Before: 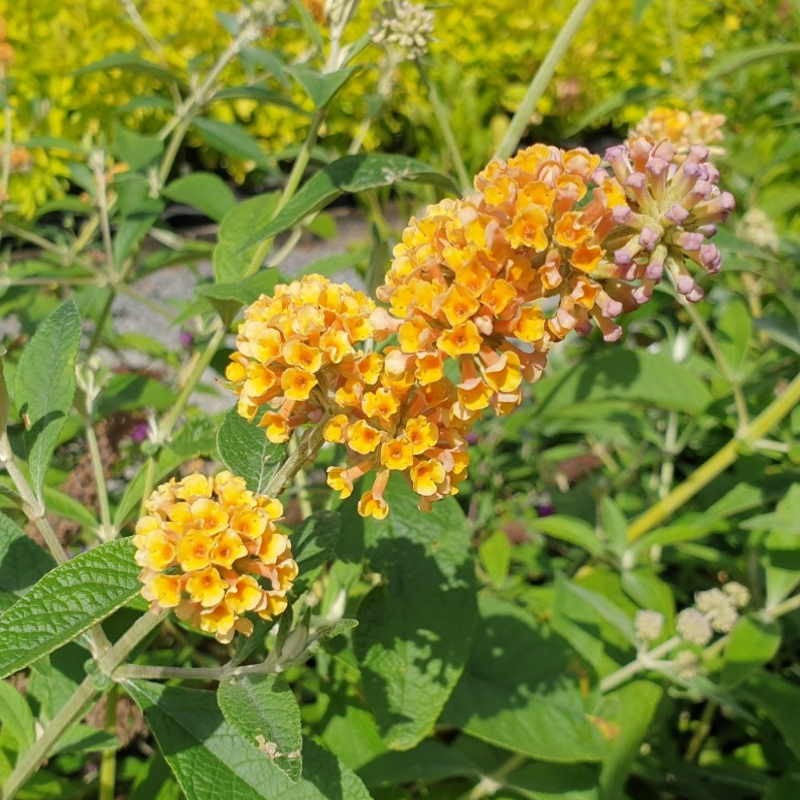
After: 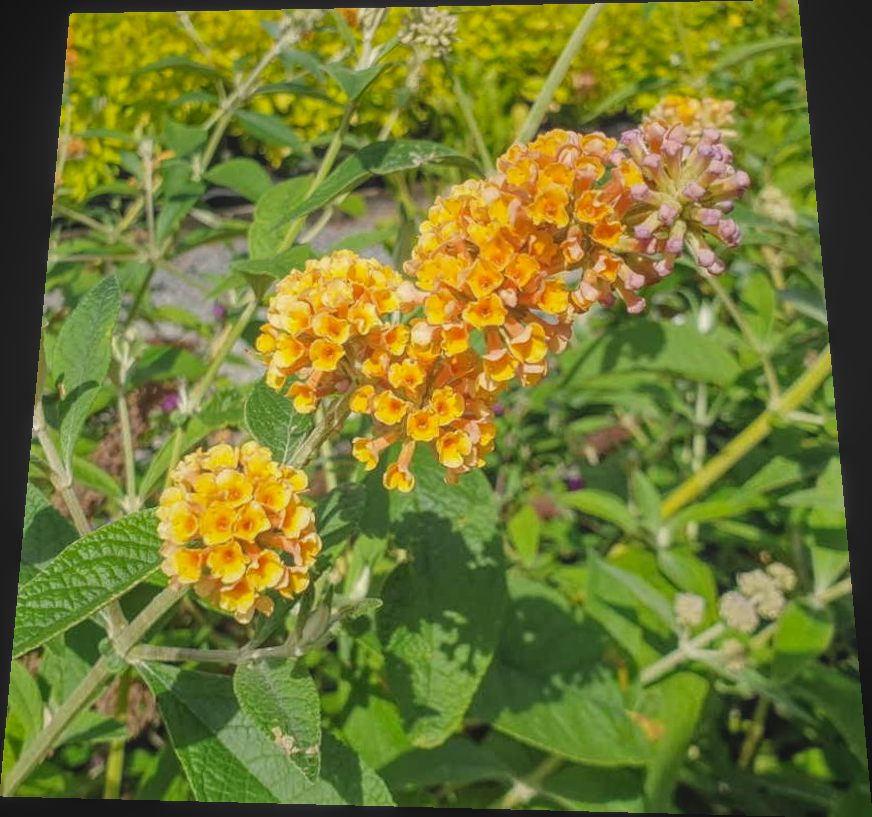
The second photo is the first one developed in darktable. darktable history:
rotate and perspective: rotation 0.128°, lens shift (vertical) -0.181, lens shift (horizontal) -0.044, shear 0.001, automatic cropping off
local contrast: highlights 73%, shadows 15%, midtone range 0.197
